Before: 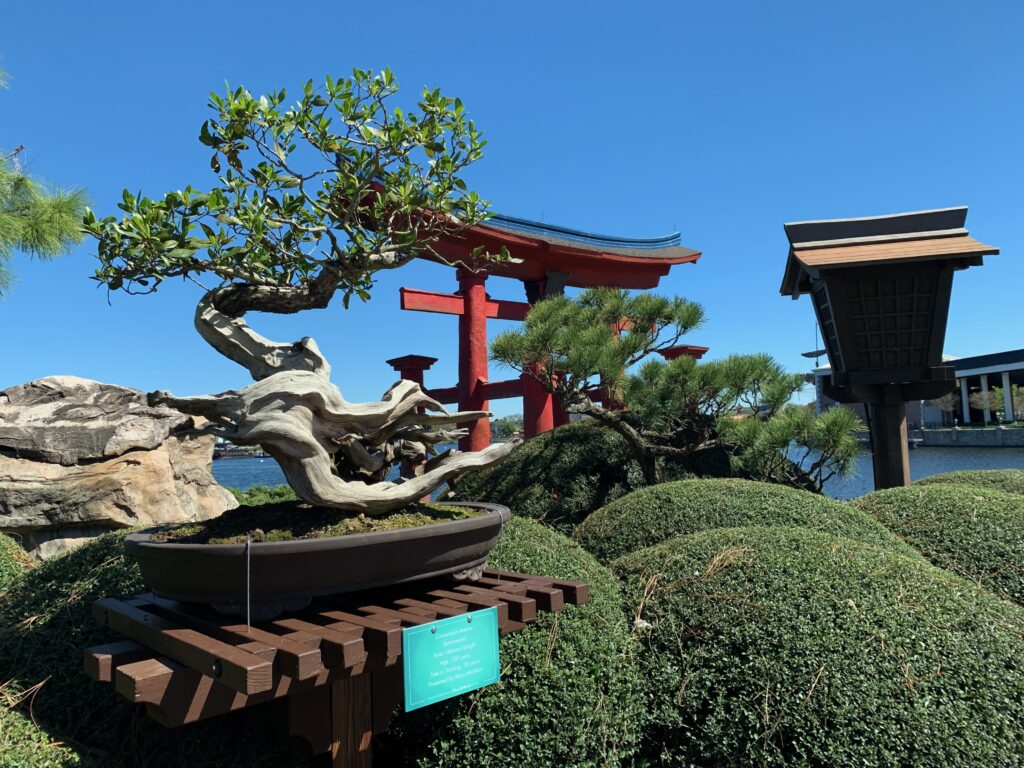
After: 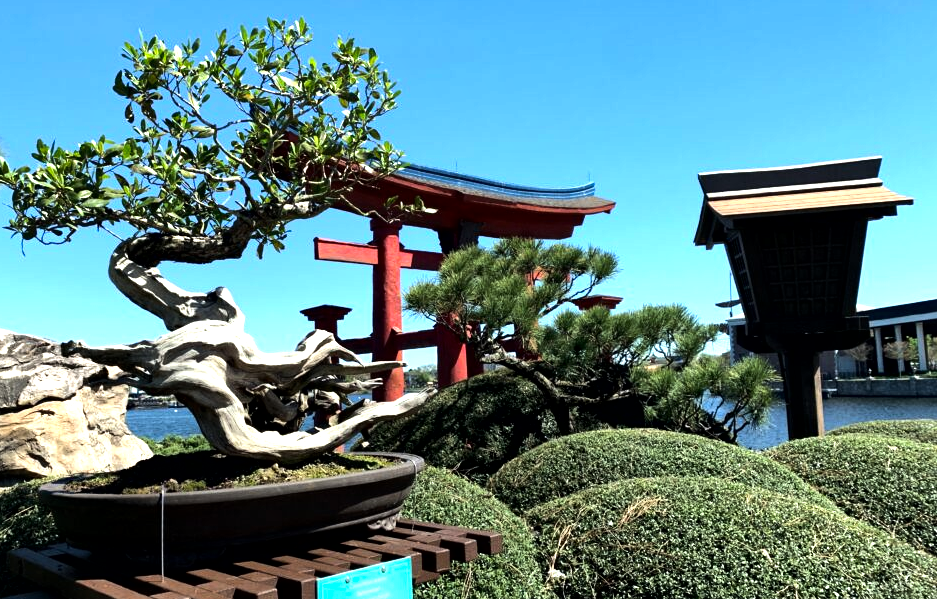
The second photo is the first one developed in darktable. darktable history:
shadows and highlights: shadows 36.27, highlights -27.16, soften with gaussian
crop: left 8.454%, top 6.564%, bottom 15.358%
tone equalizer: -8 EV -1.08 EV, -7 EV -1.05 EV, -6 EV -0.902 EV, -5 EV -0.593 EV, -3 EV 0.581 EV, -2 EV 0.861 EV, -1 EV 0.995 EV, +0 EV 1.07 EV, edges refinement/feathering 500, mask exposure compensation -1.57 EV, preserve details no
local contrast: mode bilateral grid, contrast 20, coarseness 49, detail 130%, midtone range 0.2
exposure: exposure 0.133 EV, compensate highlight preservation false
